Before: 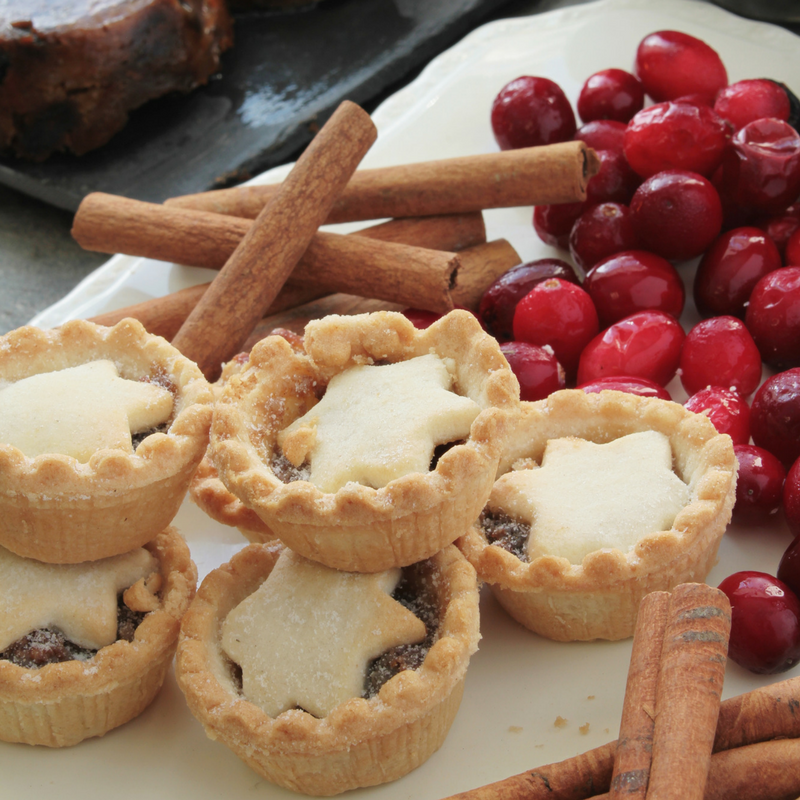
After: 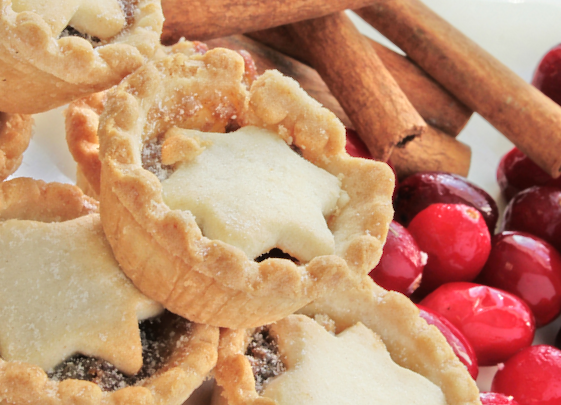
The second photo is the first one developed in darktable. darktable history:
crop and rotate: angle -44.87°, top 16.72%, right 0.799%, bottom 11.675%
tone equalizer: -8 EV -0.527 EV, -7 EV -0.35 EV, -6 EV -0.047 EV, -5 EV 0.413 EV, -4 EV 0.952 EV, -3 EV 0.786 EV, -2 EV -0.011 EV, -1 EV 0.134 EV, +0 EV -0.029 EV, smoothing diameter 2.08%, edges refinement/feathering 18.04, mask exposure compensation -1.57 EV, filter diffusion 5
